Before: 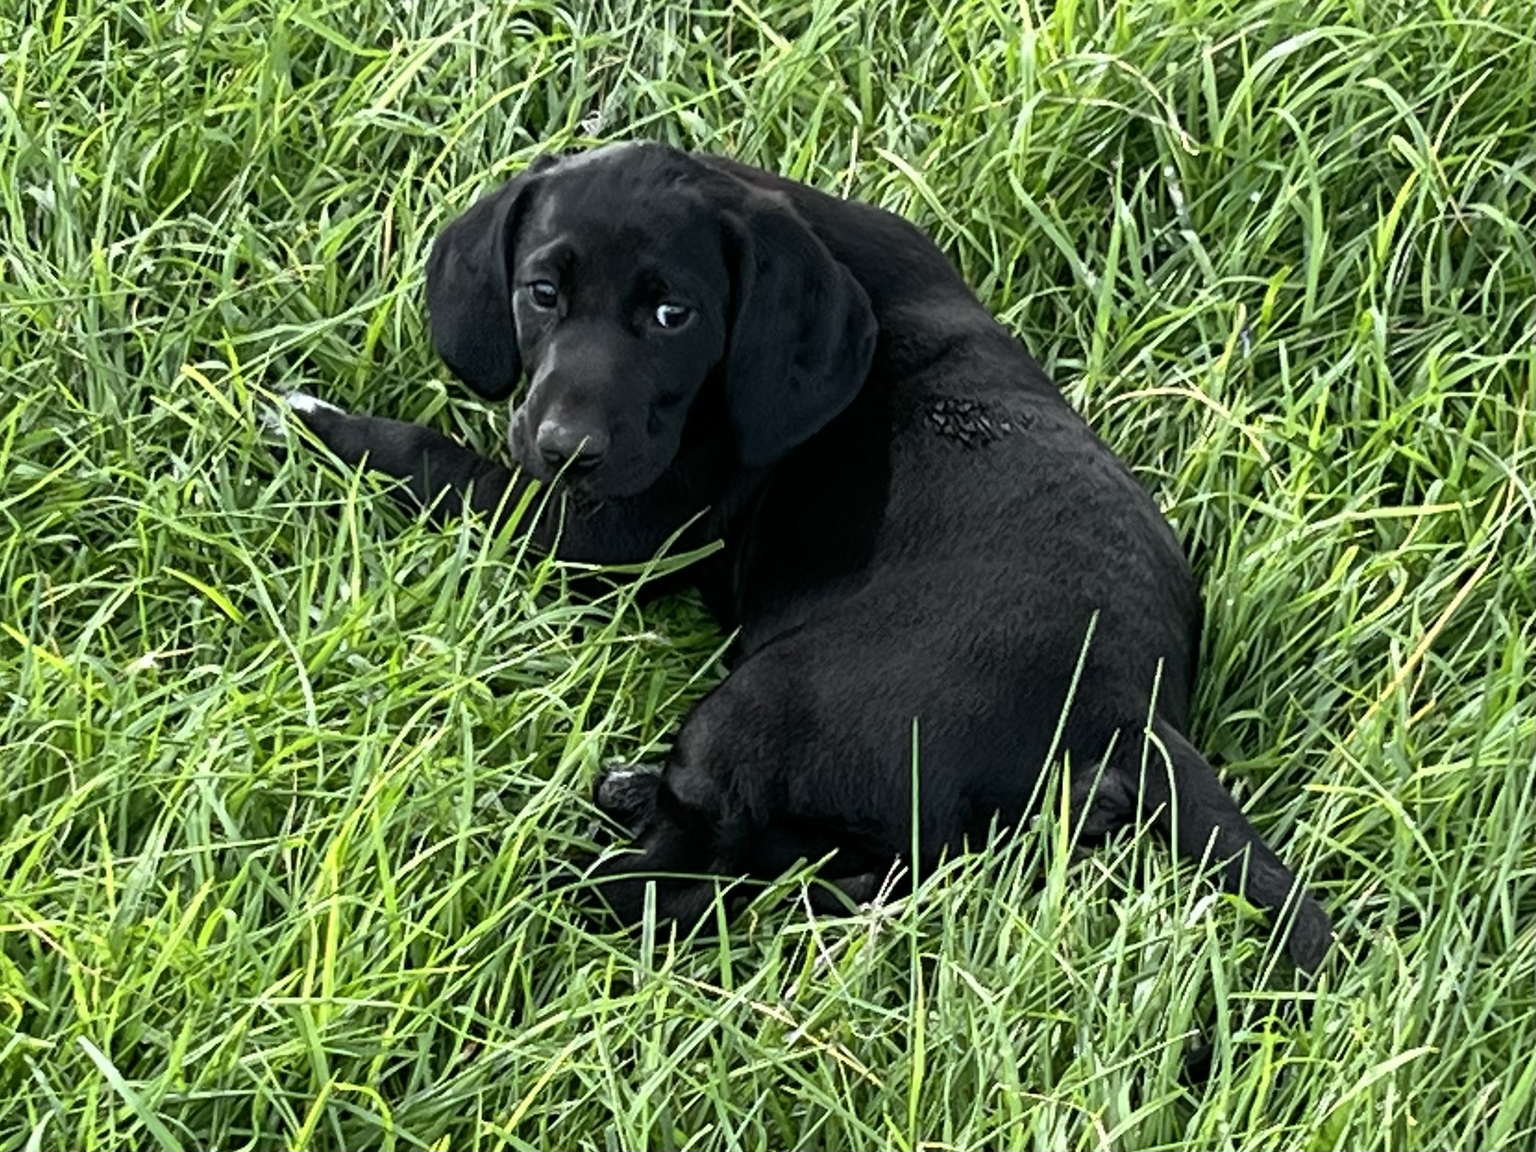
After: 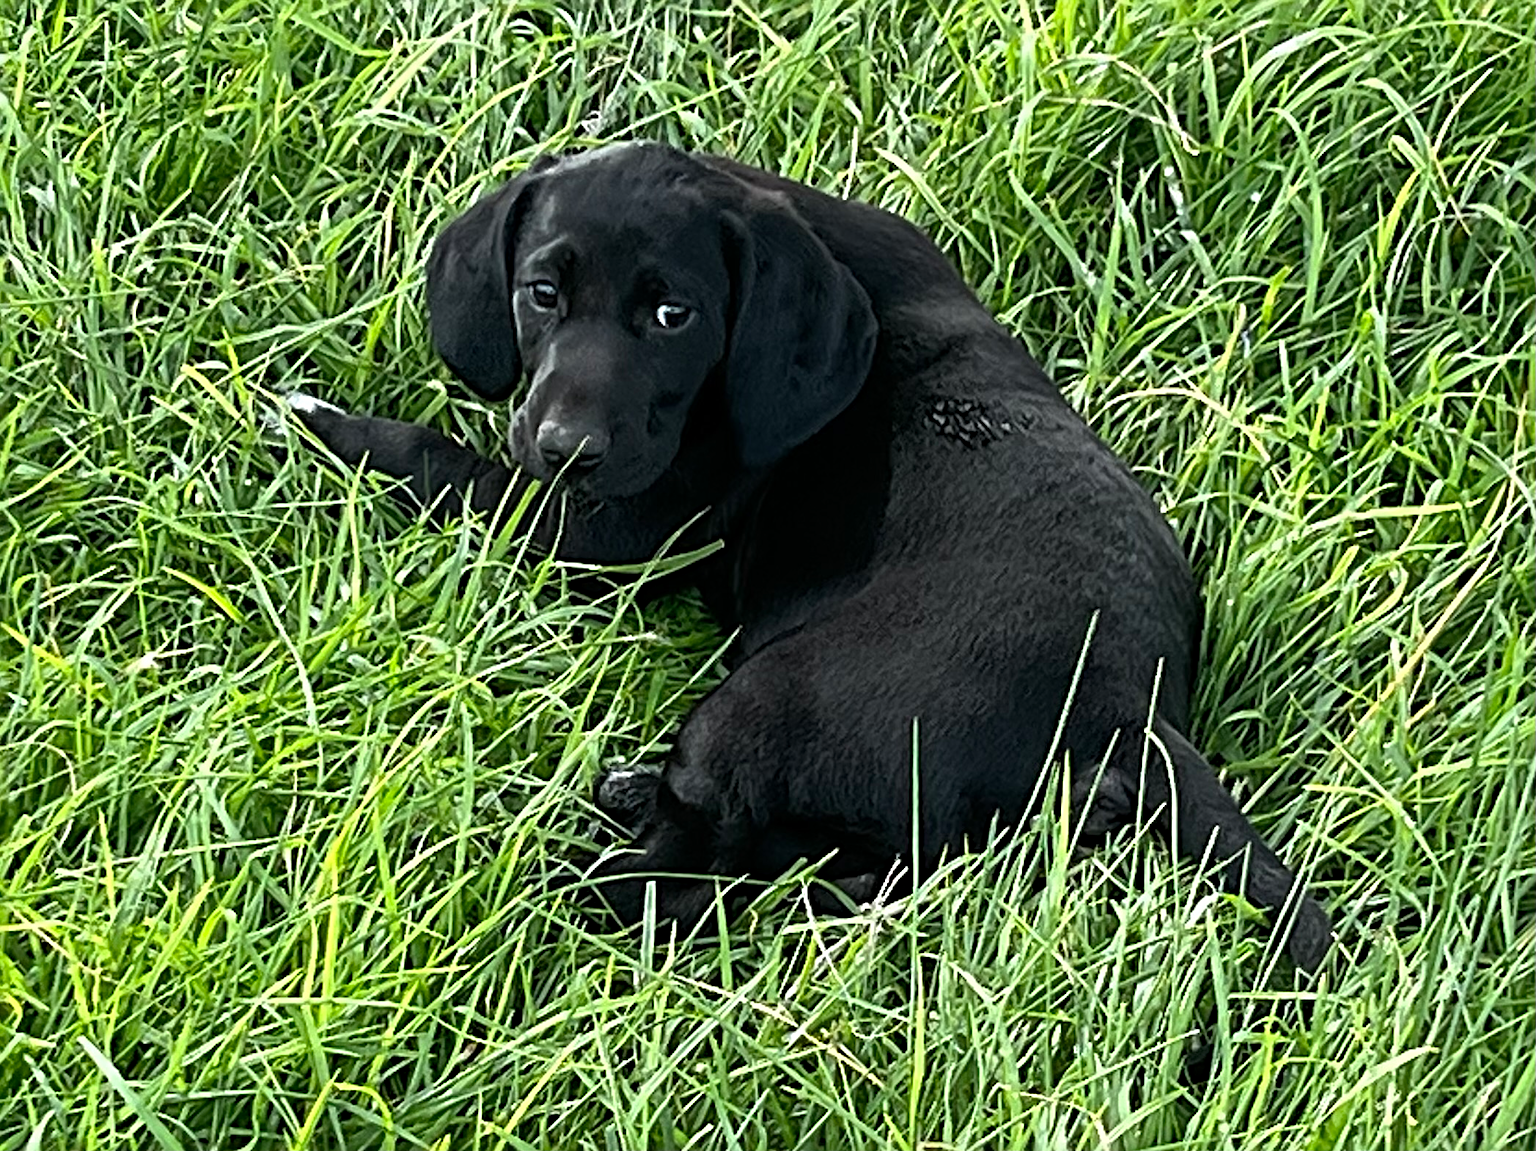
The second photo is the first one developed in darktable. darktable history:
sharpen: radius 4.905
